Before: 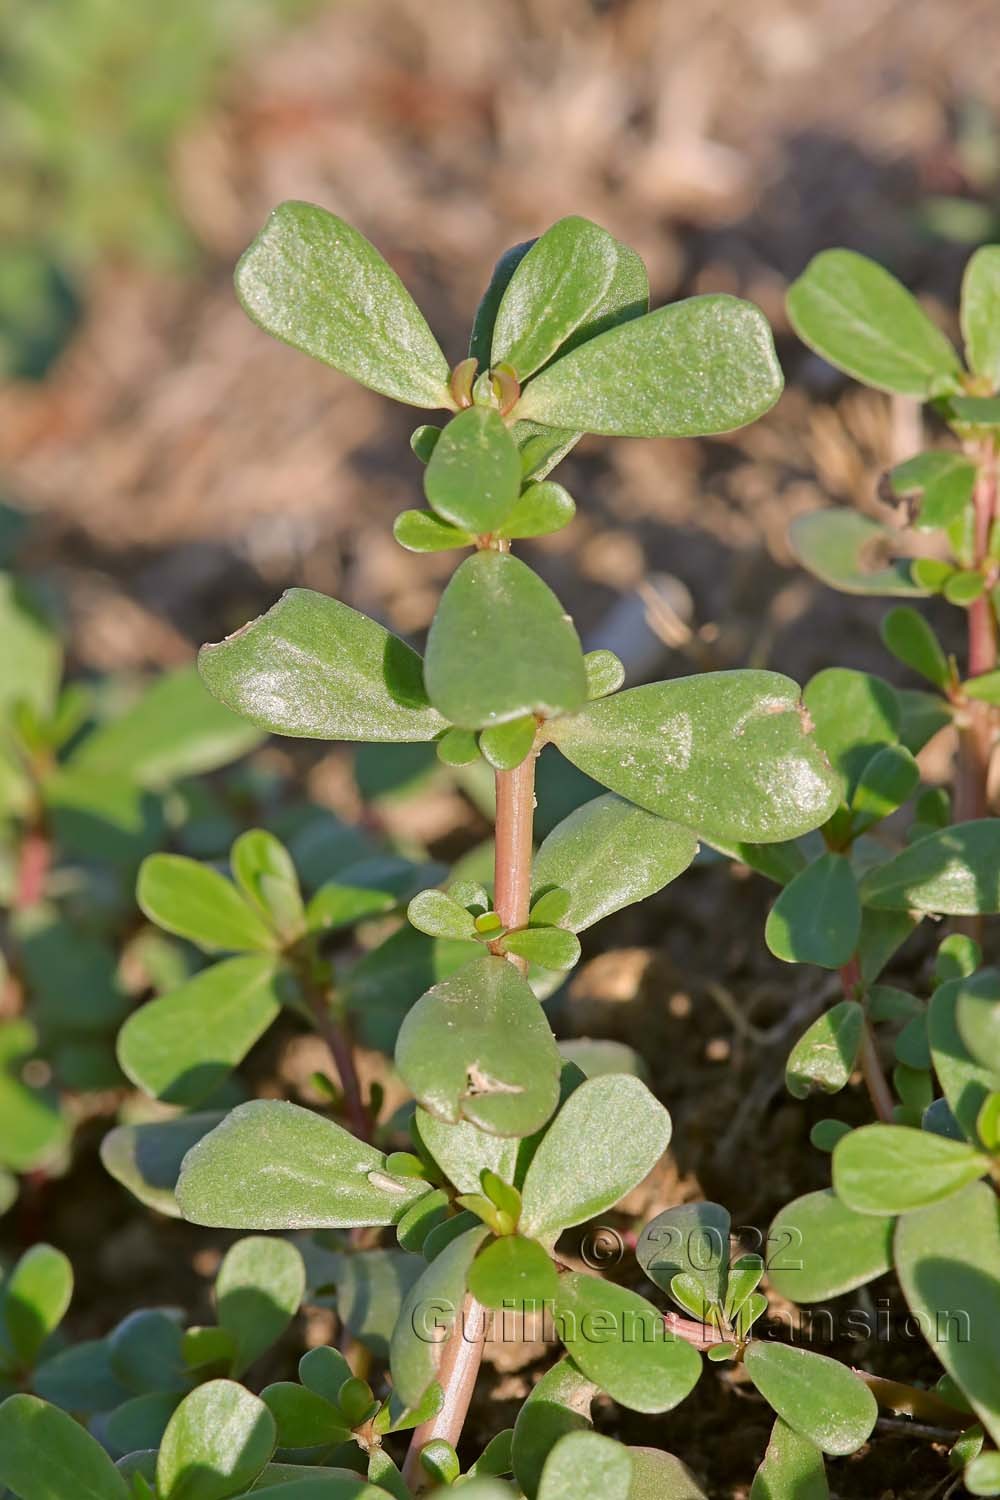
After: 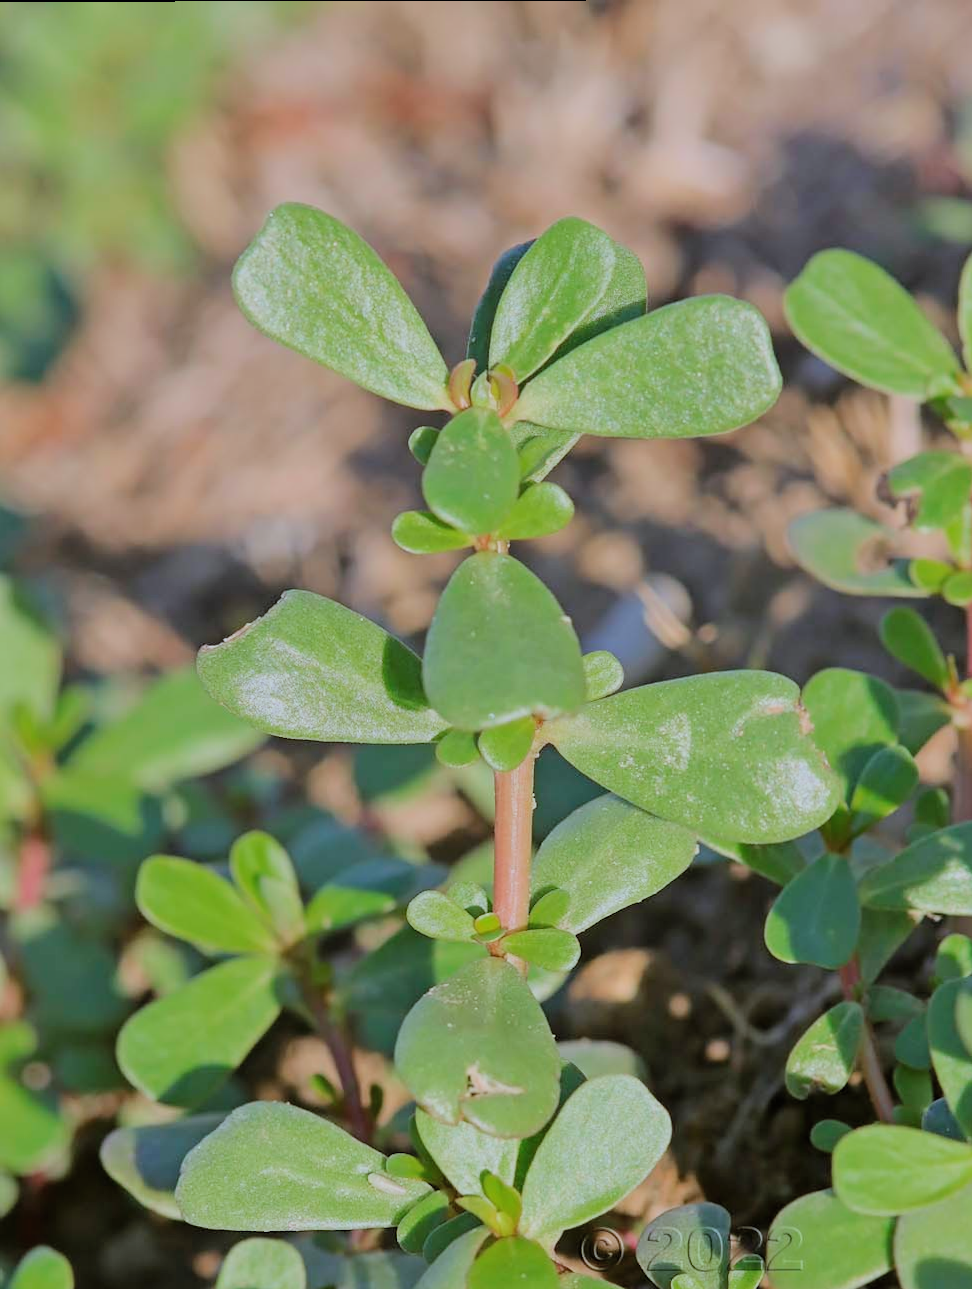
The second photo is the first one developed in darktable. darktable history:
color calibration: illuminant custom, x 0.368, y 0.373, temperature 4331.46 K
filmic rgb: black relative exposure -7.65 EV, white relative exposure 4.56 EV, hardness 3.61, preserve chrominance max RGB, color science v6 (2022), contrast in shadows safe, contrast in highlights safe
crop and rotate: angle 0.139°, left 0.358%, right 2.77%, bottom 14.176%
contrast brightness saturation: contrast 0.026, brightness 0.065, saturation 0.126
